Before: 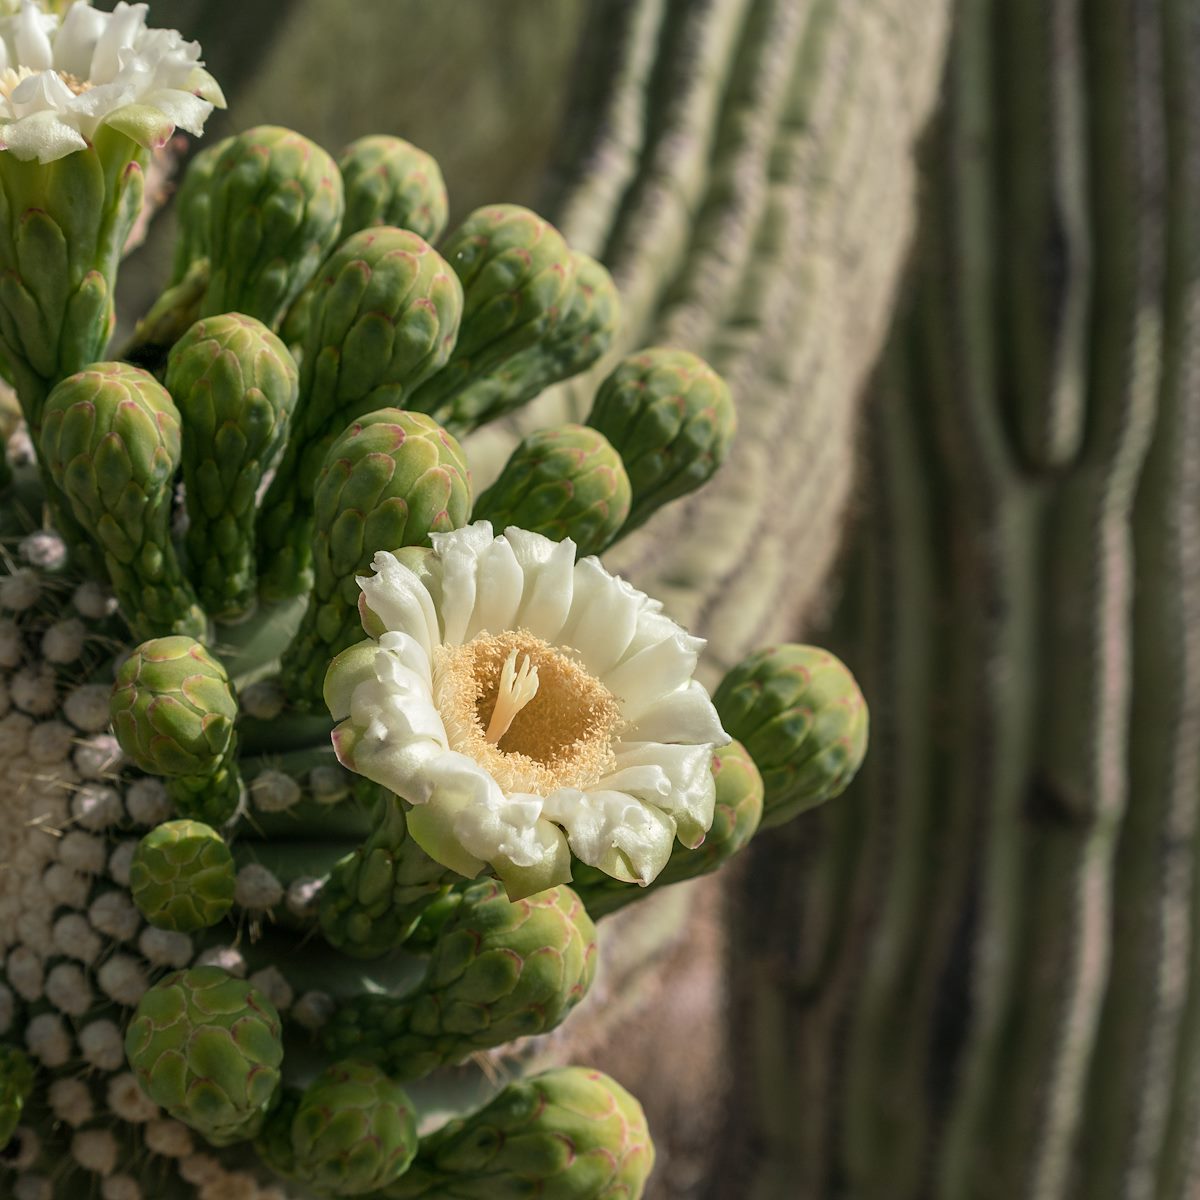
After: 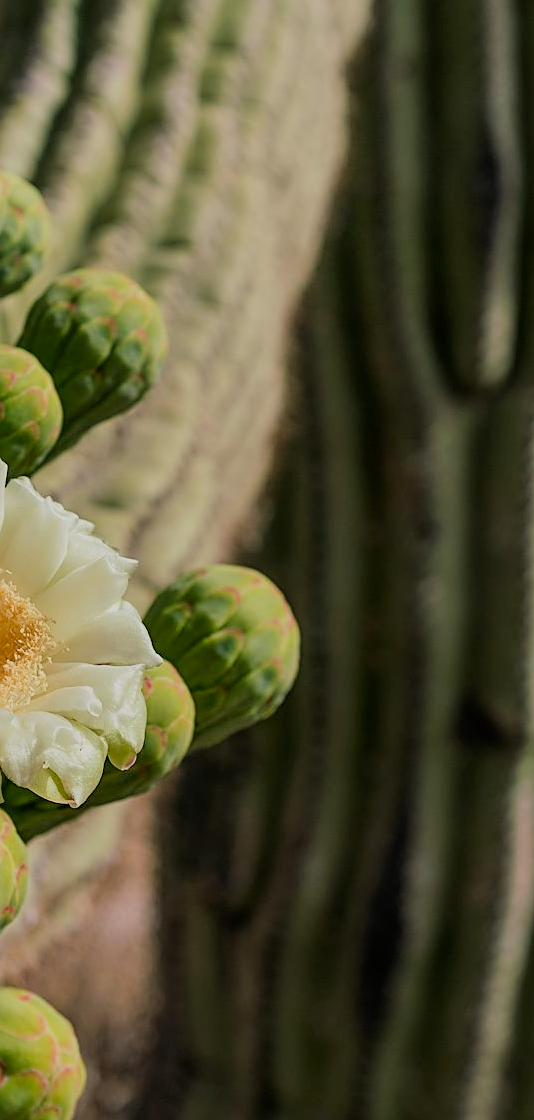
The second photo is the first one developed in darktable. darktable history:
crop: left 47.445%, top 6.658%, right 8.032%
sharpen: on, module defaults
exposure: exposure 0.086 EV, compensate highlight preservation false
filmic rgb: black relative exposure -7.24 EV, white relative exposure 5.1 EV, hardness 3.2
contrast brightness saturation: brightness -0.018, saturation 0.359
